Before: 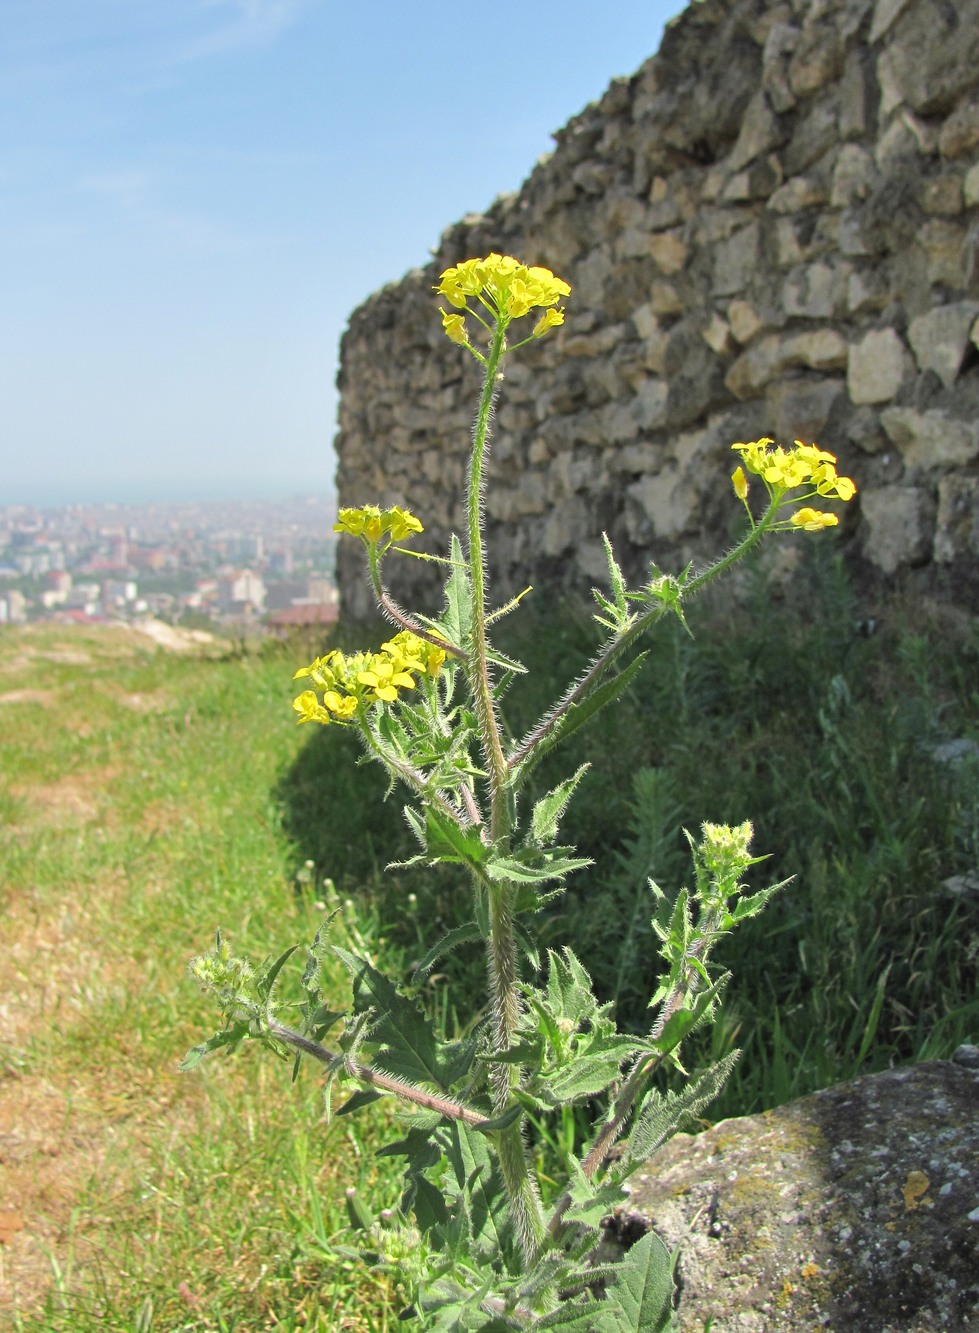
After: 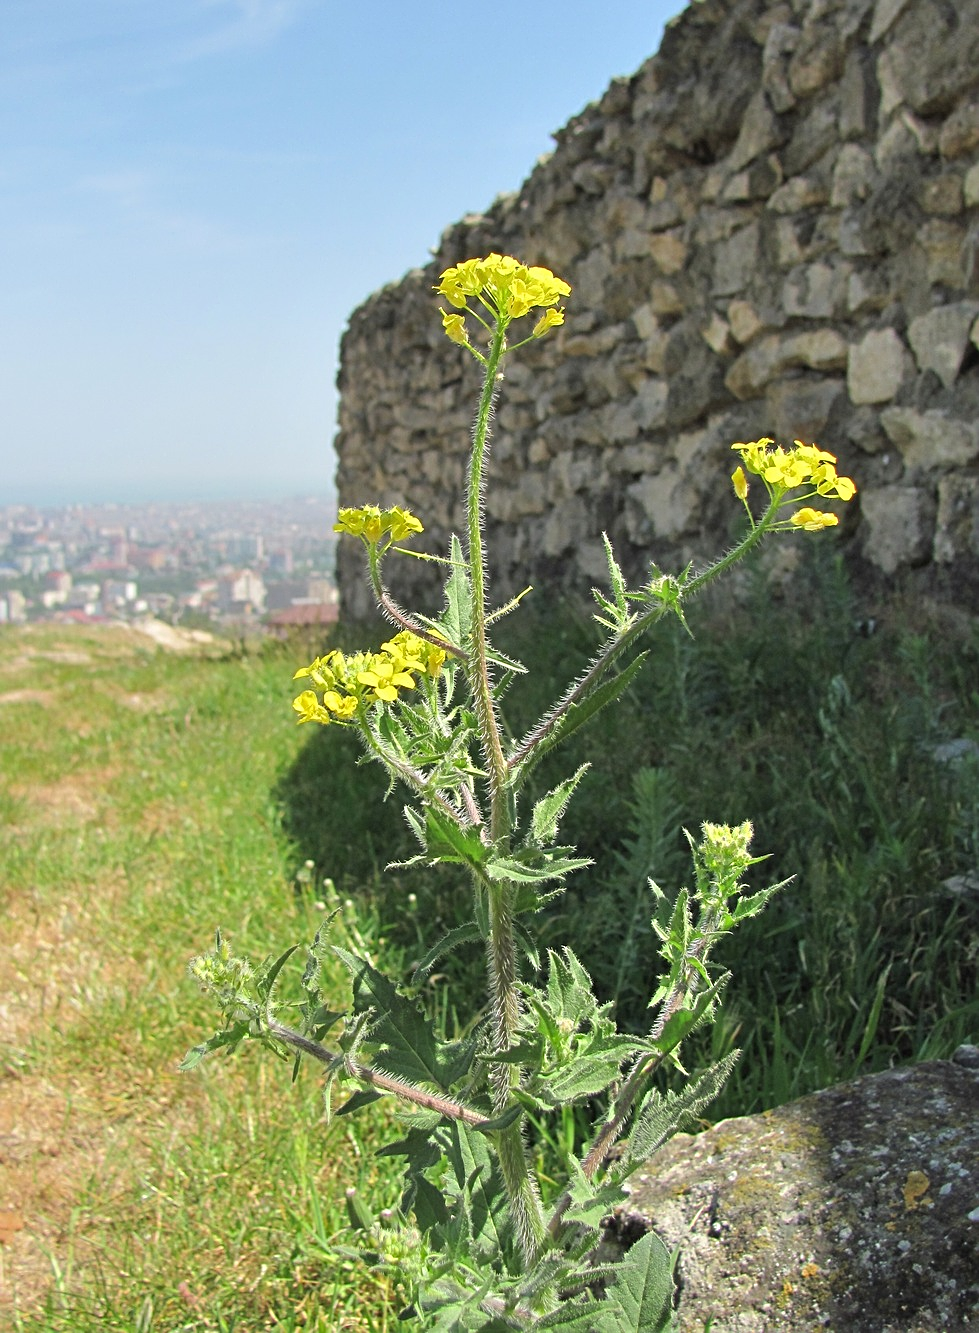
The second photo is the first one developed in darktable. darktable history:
sharpen: radius 2.189, amount 0.387, threshold 0.096
